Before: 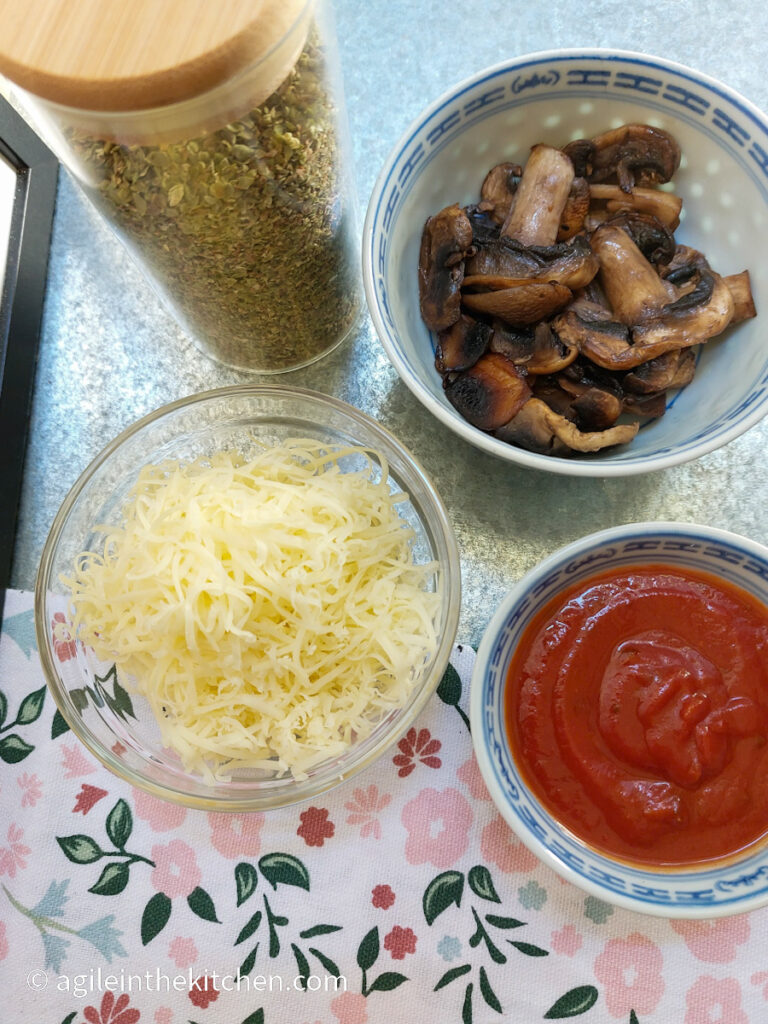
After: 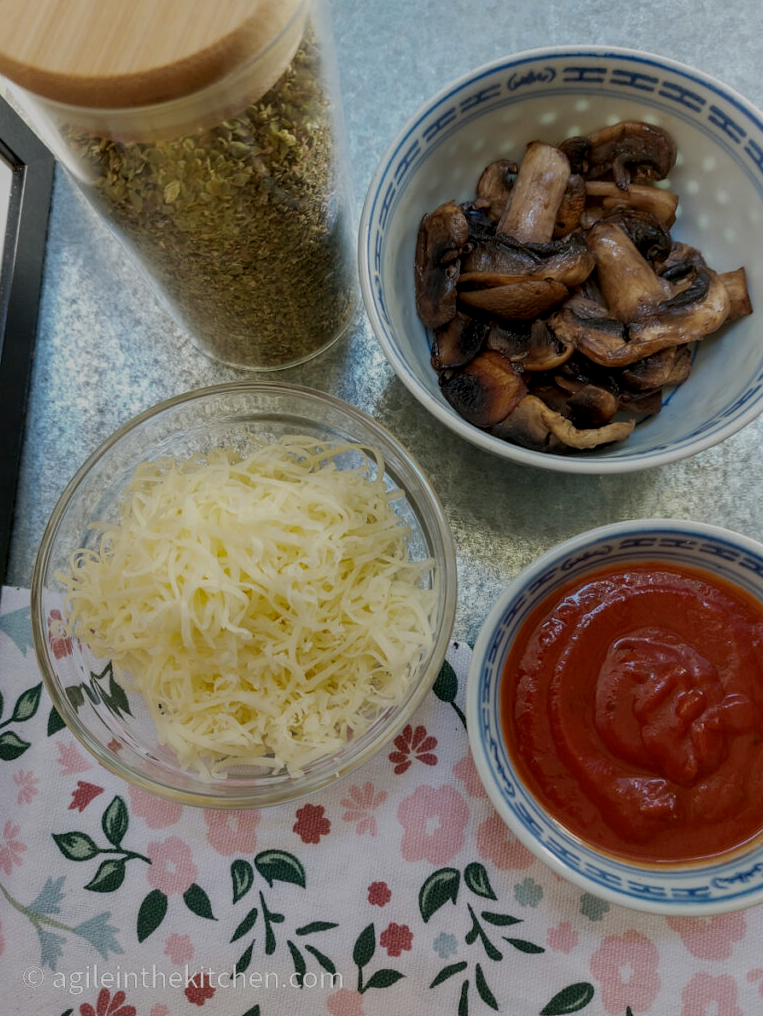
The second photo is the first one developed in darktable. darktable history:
crop and rotate: left 0.635%, top 0.348%, bottom 0.361%
exposure: exposure -0.938 EV, compensate highlight preservation false
local contrast: on, module defaults
